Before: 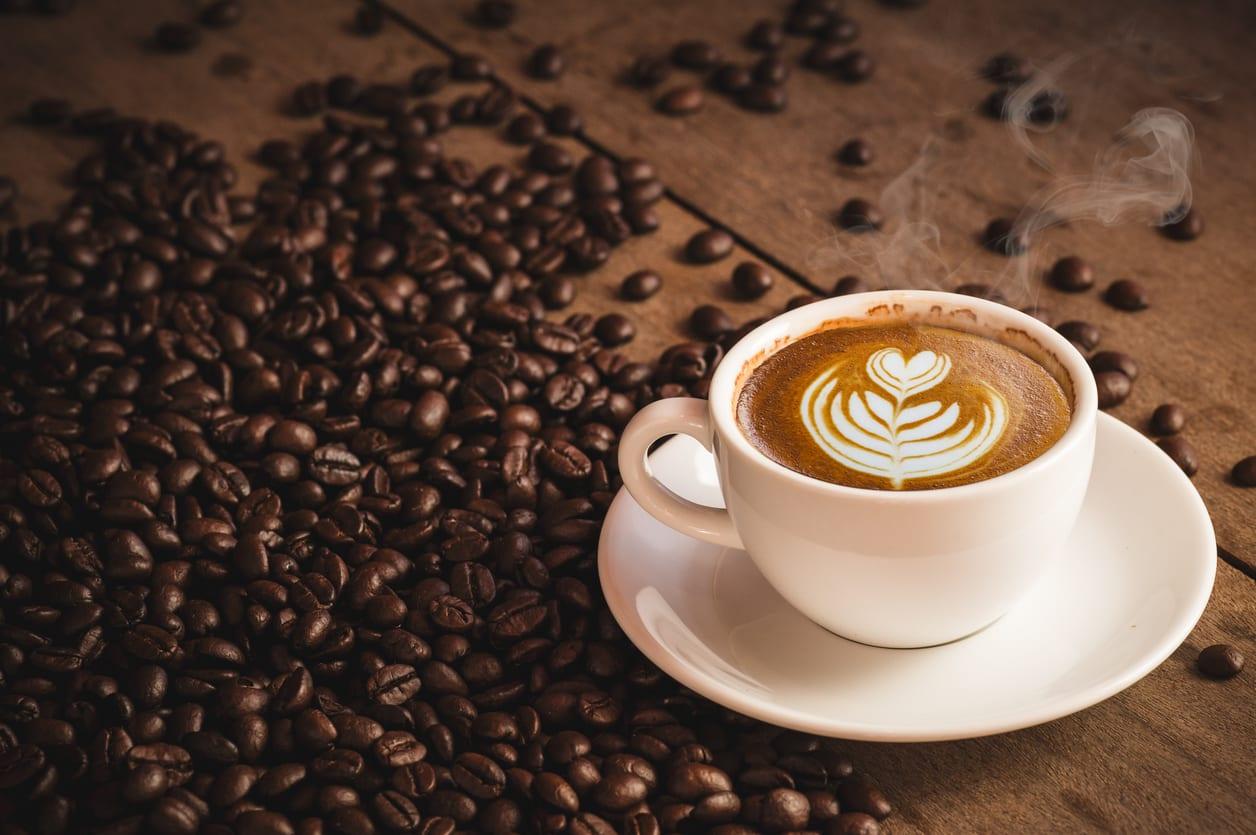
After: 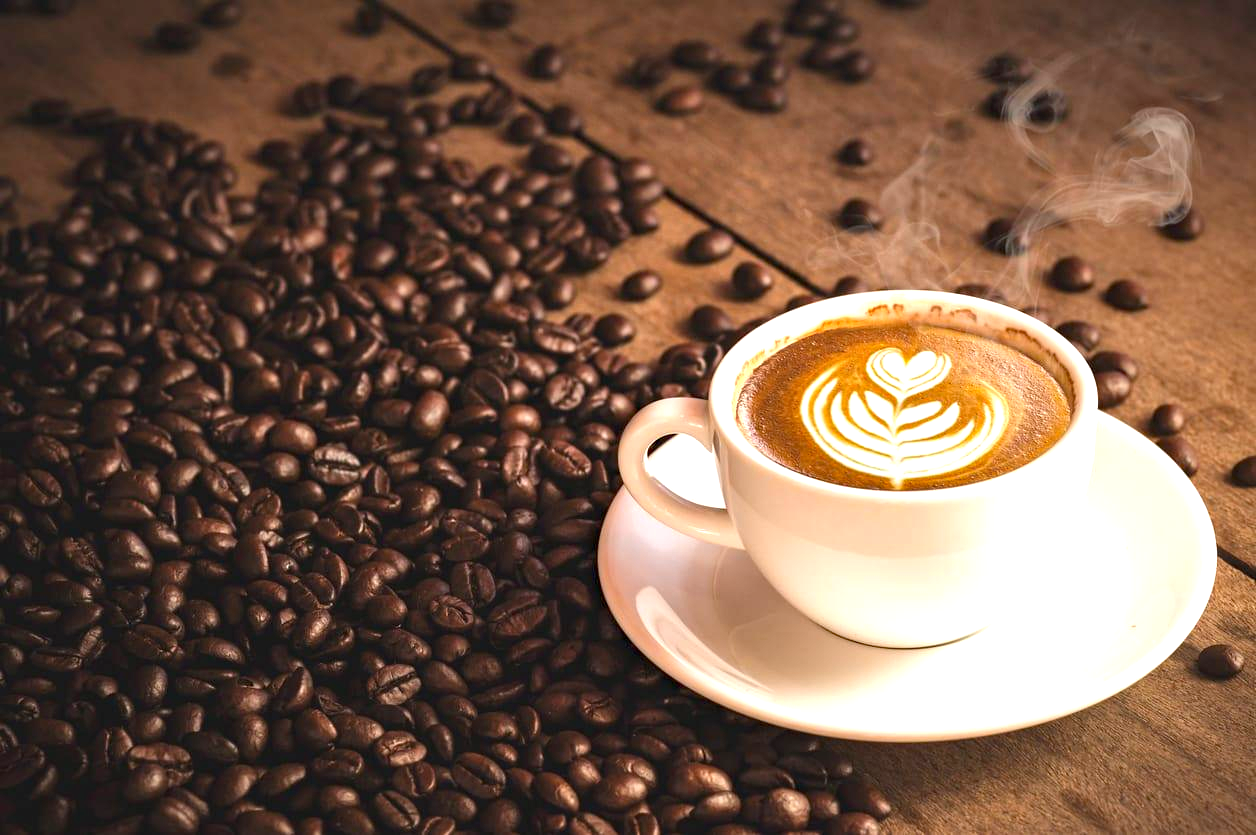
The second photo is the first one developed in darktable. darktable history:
exposure: black level correction 0, exposure 0.928 EV, compensate exposure bias true, compensate highlight preservation false
haze removal: adaptive false
